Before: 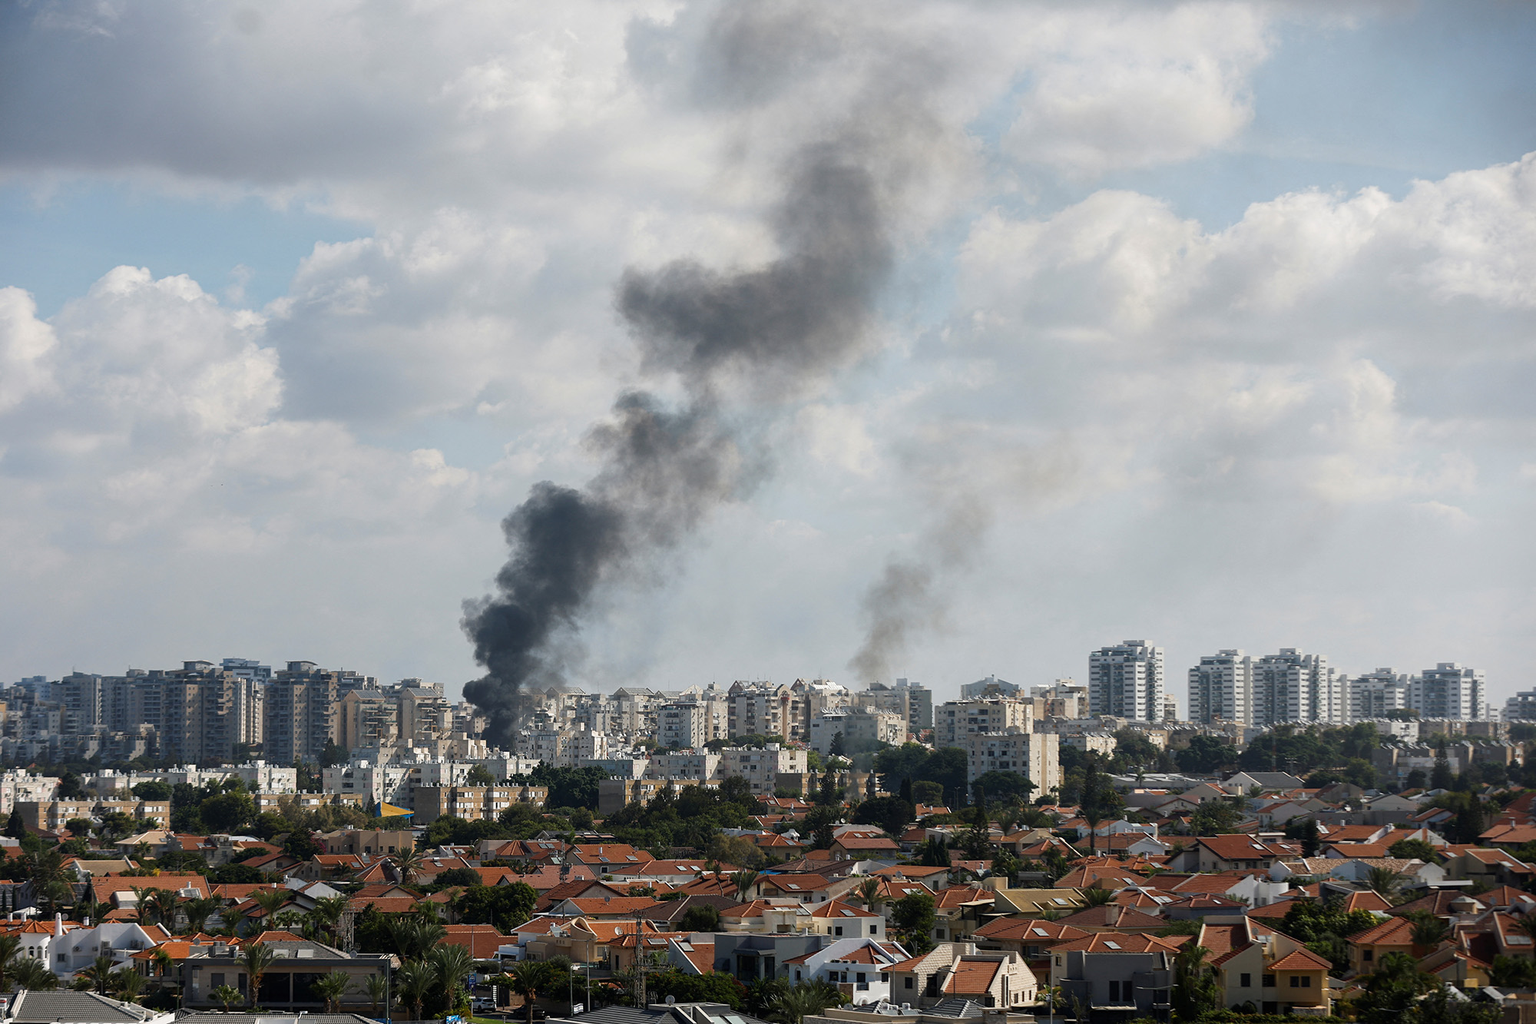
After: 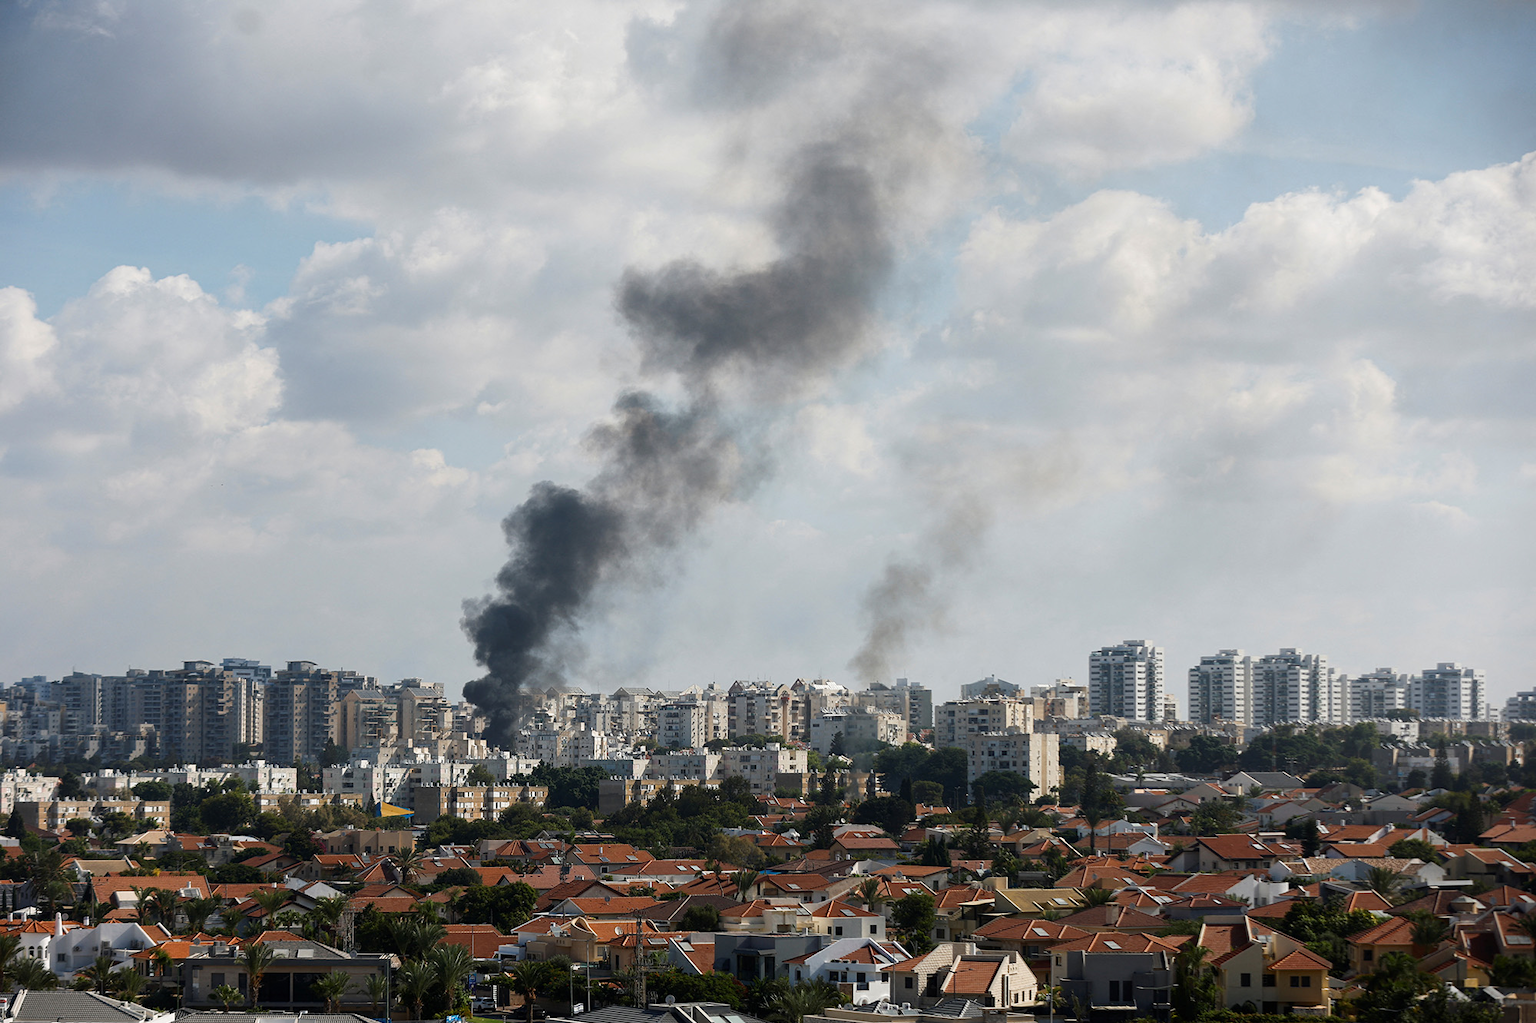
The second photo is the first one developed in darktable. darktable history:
contrast brightness saturation: contrast 0.078, saturation 0.025
